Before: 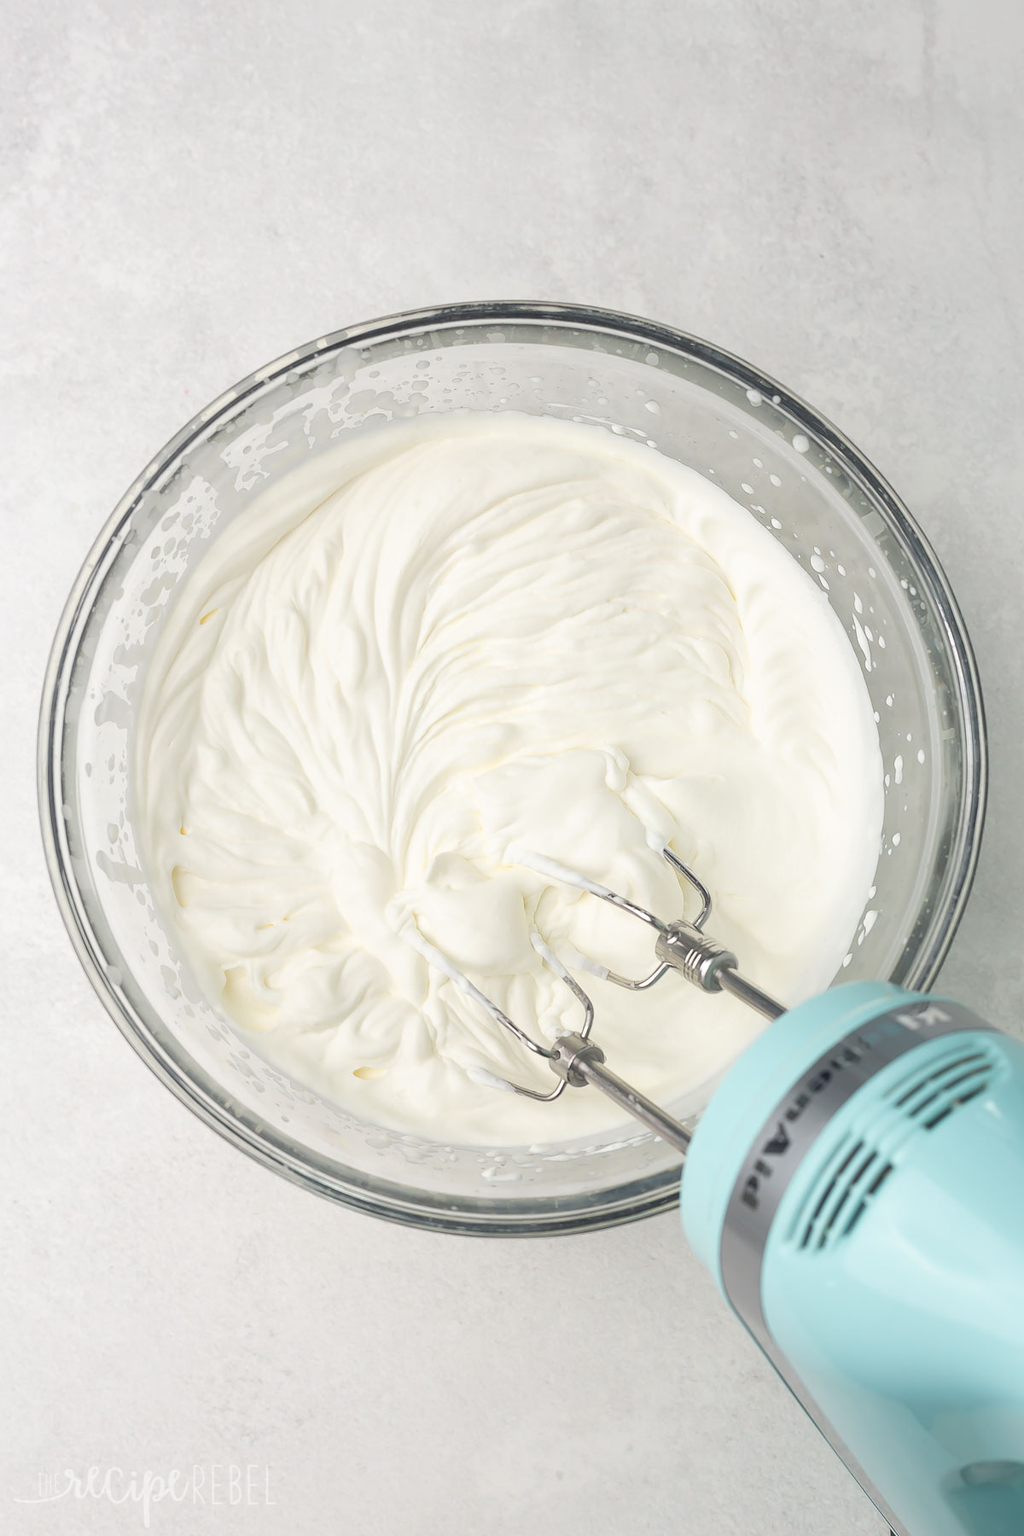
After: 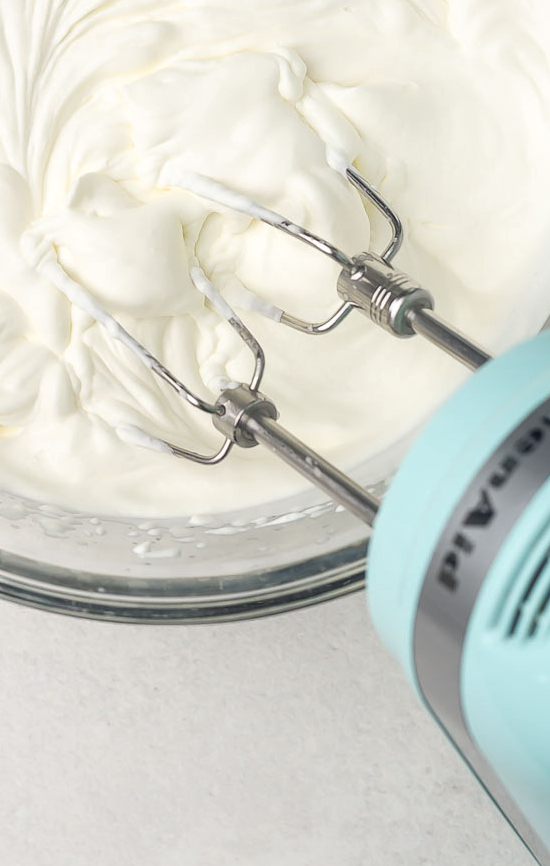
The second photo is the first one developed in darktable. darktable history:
crop: left 35.979%, top 45.922%, right 18.169%, bottom 5.919%
local contrast: on, module defaults
